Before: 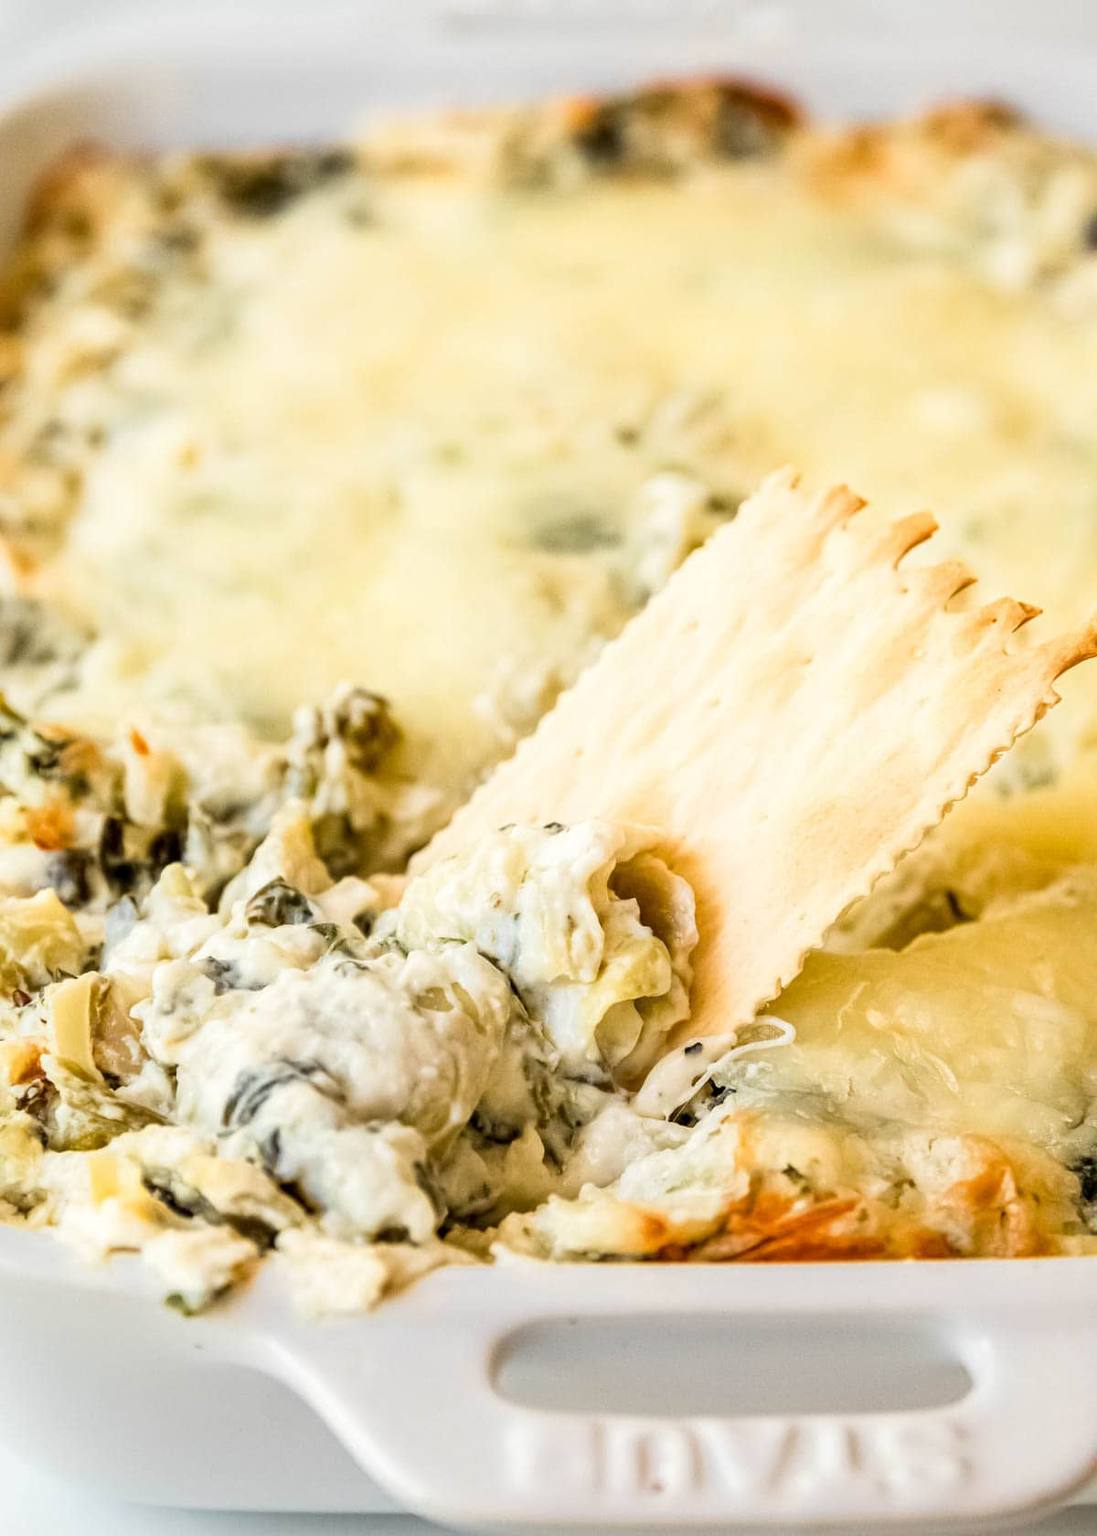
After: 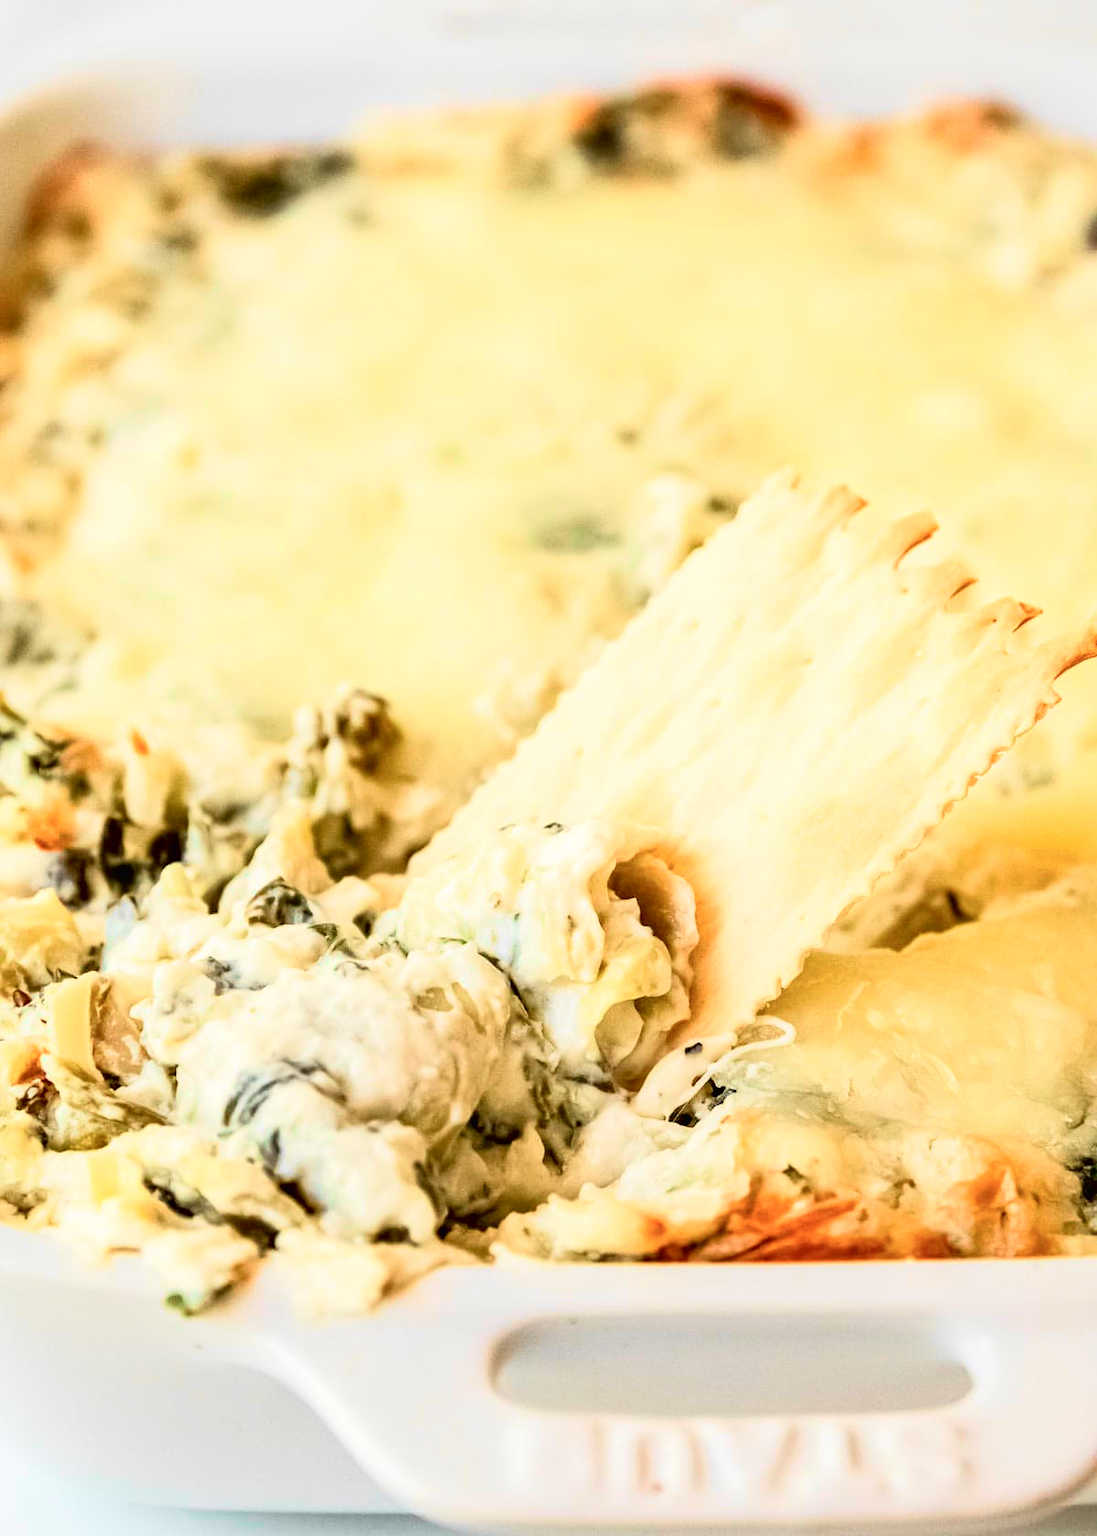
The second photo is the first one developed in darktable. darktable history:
tone curve: curves: ch0 [(0, 0.013) (0.054, 0.018) (0.205, 0.191) (0.289, 0.292) (0.39, 0.424) (0.493, 0.551) (0.647, 0.752) (0.796, 0.887) (1, 0.998)]; ch1 [(0, 0) (0.371, 0.339) (0.477, 0.452) (0.494, 0.495) (0.501, 0.501) (0.51, 0.516) (0.54, 0.557) (0.572, 0.605) (0.66, 0.701) (0.783, 0.804) (1, 1)]; ch2 [(0, 0) (0.32, 0.281) (0.403, 0.399) (0.441, 0.428) (0.47, 0.469) (0.498, 0.496) (0.524, 0.543) (0.551, 0.579) (0.633, 0.665) (0.7, 0.711) (1, 1)], color space Lab, independent channels, preserve colors none
